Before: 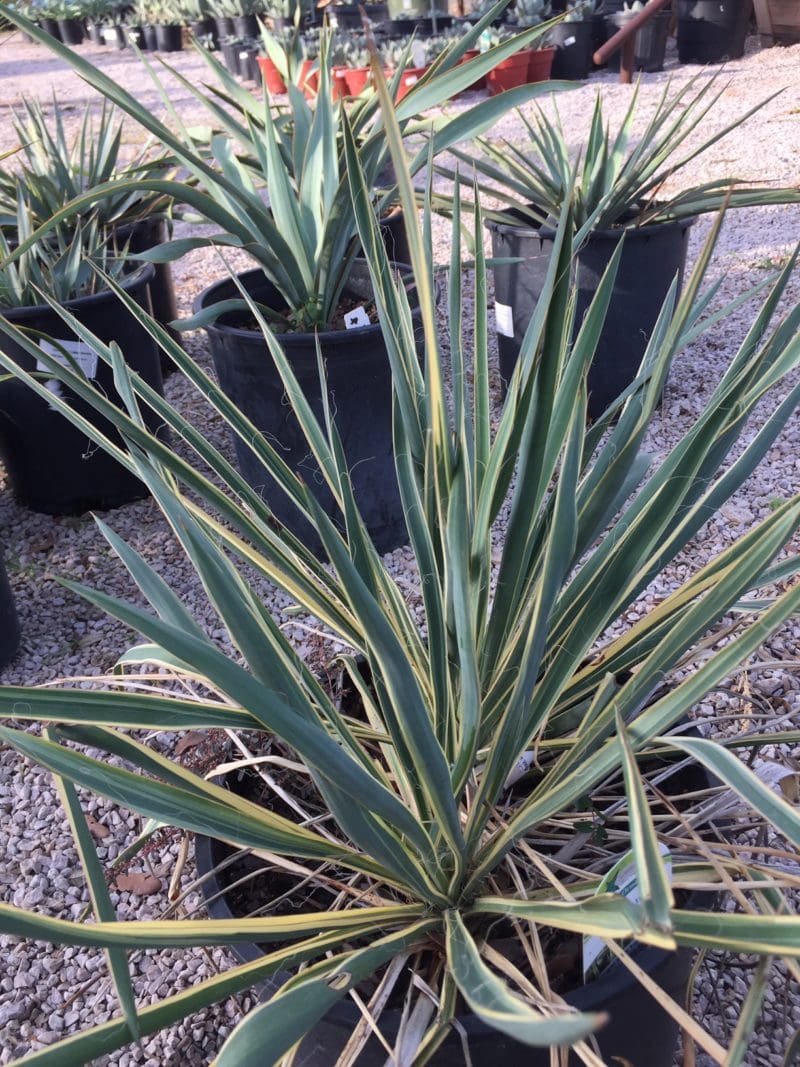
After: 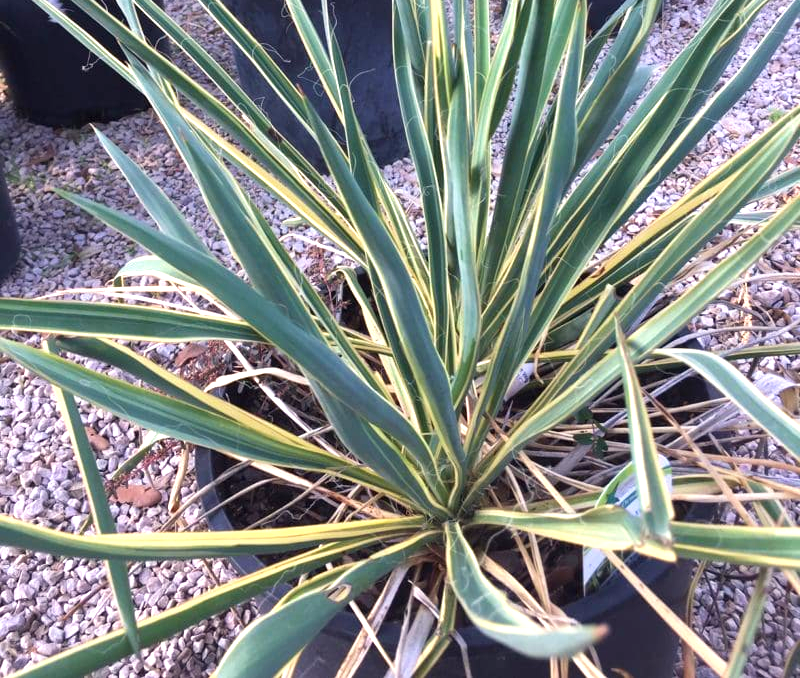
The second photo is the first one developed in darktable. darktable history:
crop and rotate: top 36.435%
exposure: black level correction 0, exposure 0.953 EV, compensate exposure bias true, compensate highlight preservation false
color correction: highlights a* 0.816, highlights b* 2.78, saturation 1.1
velvia: strength 15%
